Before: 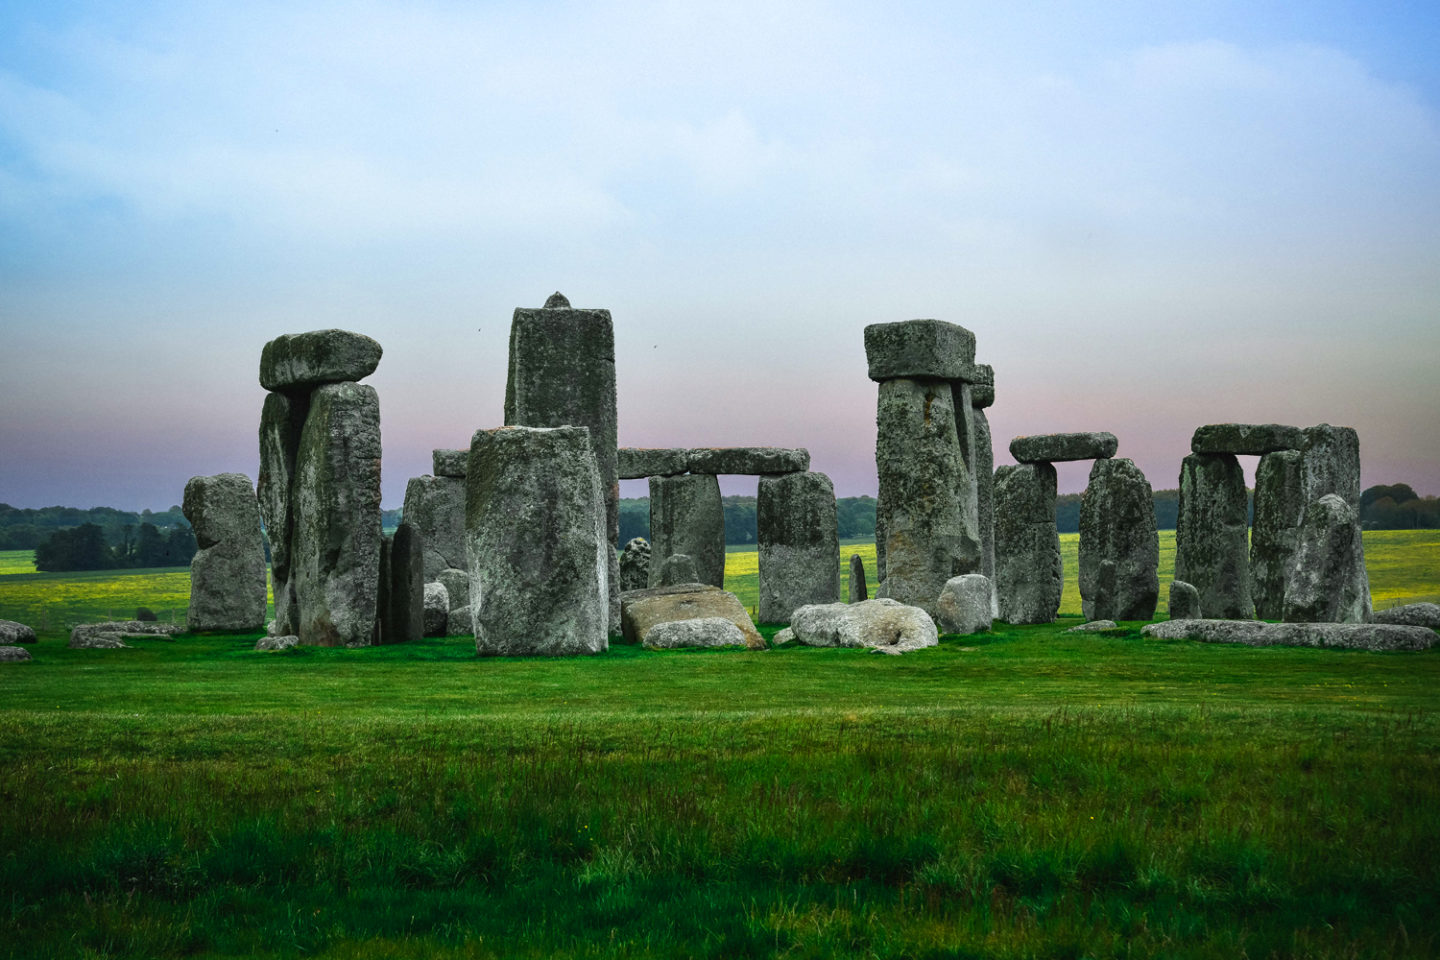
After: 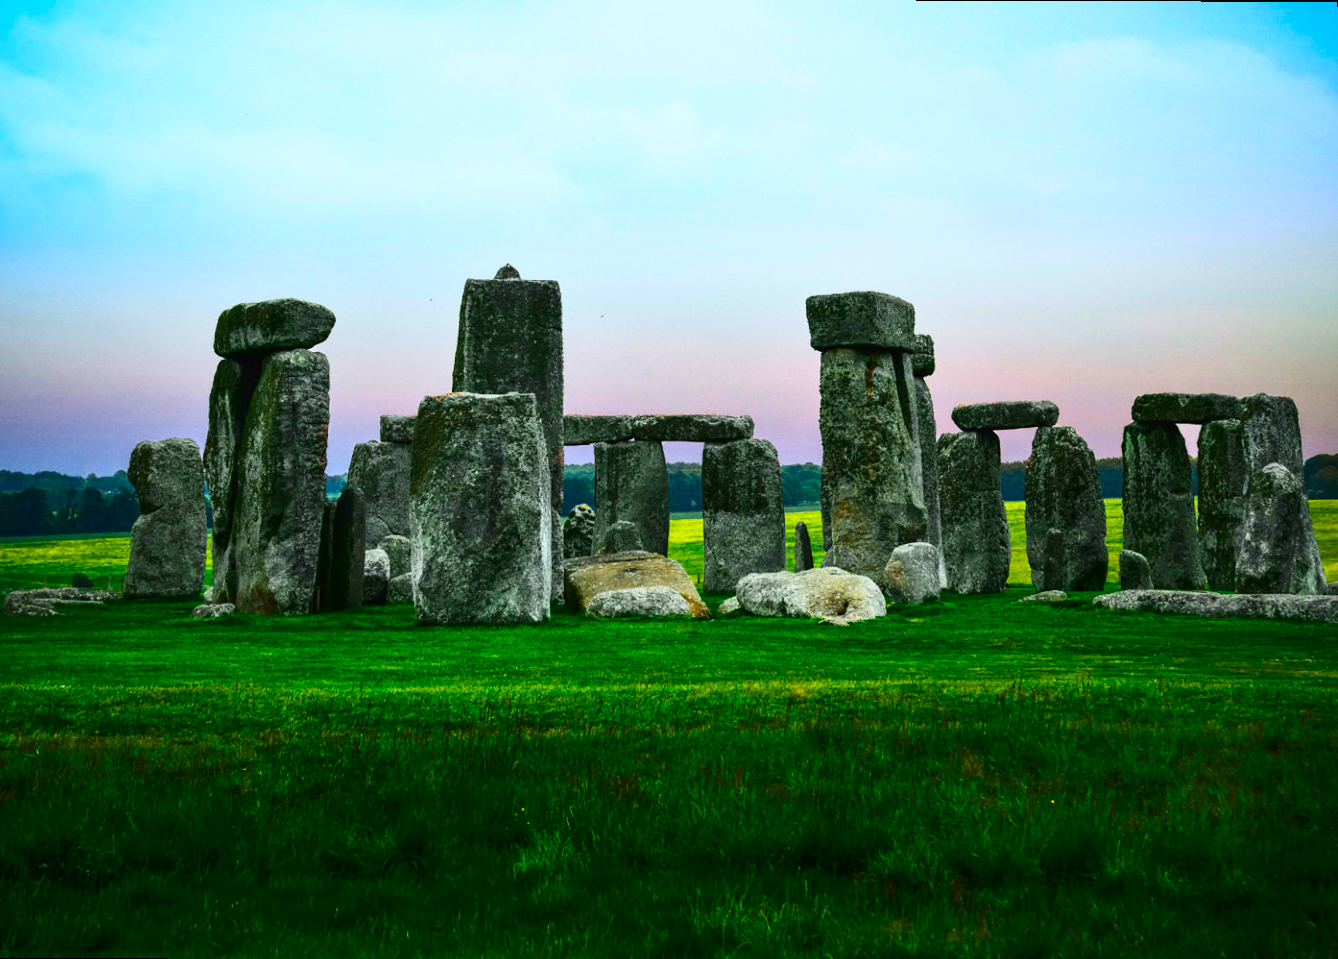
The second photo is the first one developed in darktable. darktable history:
rotate and perspective: rotation 0.215°, lens shift (vertical) -0.139, crop left 0.069, crop right 0.939, crop top 0.002, crop bottom 0.996
contrast brightness saturation: contrast 0.26, brightness 0.02, saturation 0.87
